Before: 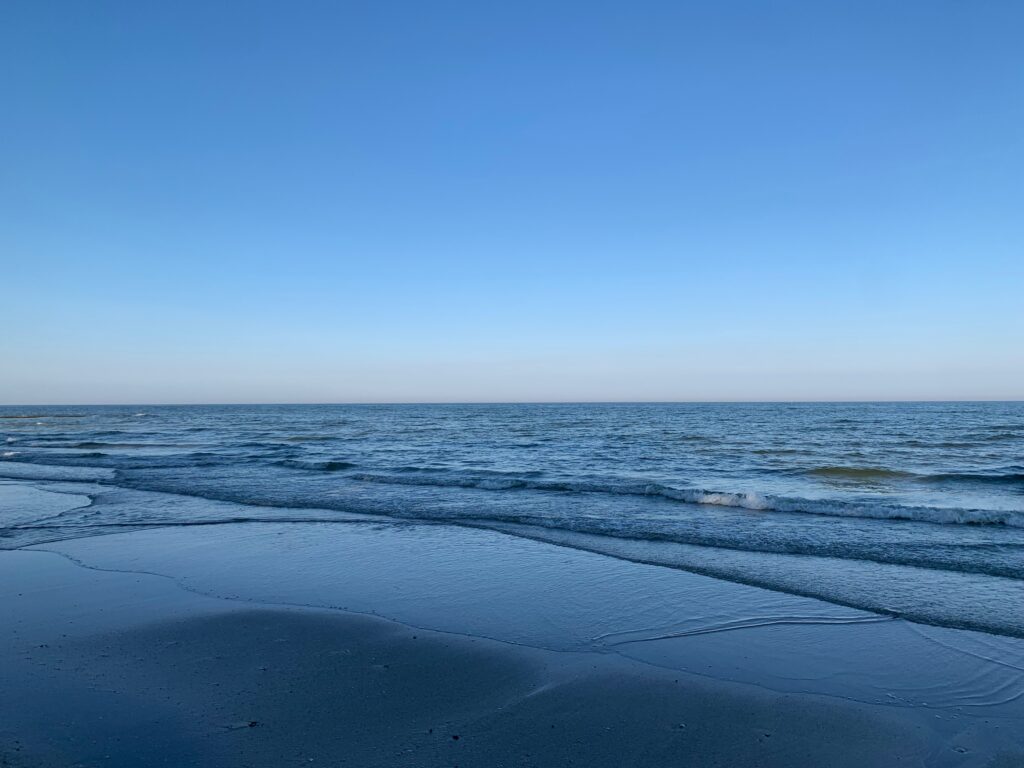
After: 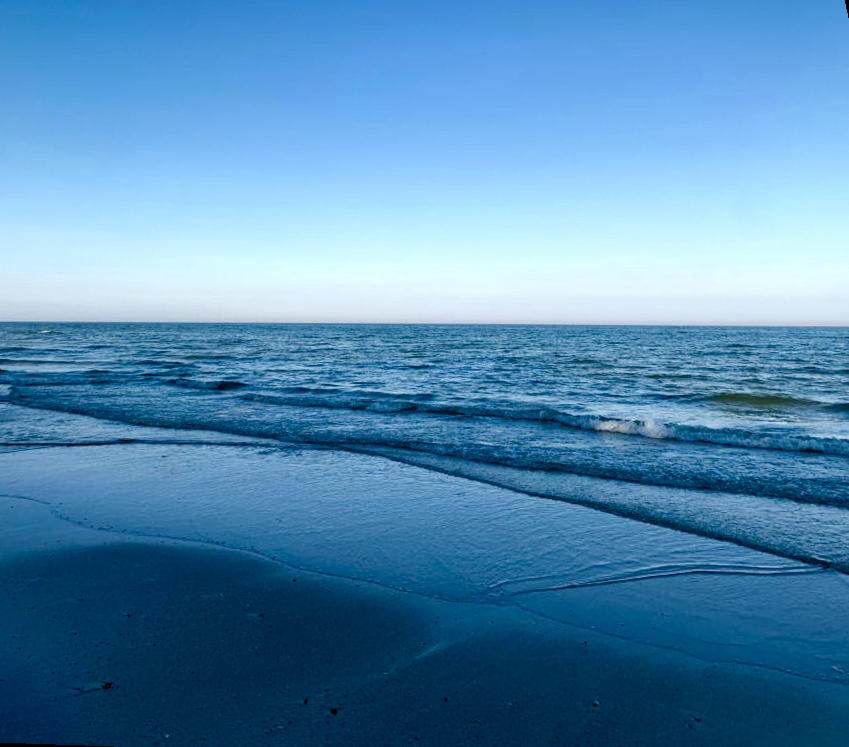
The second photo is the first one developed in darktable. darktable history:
rotate and perspective: rotation 0.72°, lens shift (vertical) -0.352, lens shift (horizontal) -0.051, crop left 0.152, crop right 0.859, crop top 0.019, crop bottom 0.964
color balance rgb: shadows lift › chroma 2.79%, shadows lift › hue 190.66°, power › hue 171.85°, highlights gain › chroma 2.16%, highlights gain › hue 75.26°, global offset › luminance -0.51%, perceptual saturation grading › highlights -33.8%, perceptual saturation grading › mid-tones 14.98%, perceptual saturation grading › shadows 48.43%, perceptual brilliance grading › highlights 15.68%, perceptual brilliance grading › mid-tones 6.62%, perceptual brilliance grading › shadows -14.98%, global vibrance 11.32%, contrast 5.05%
